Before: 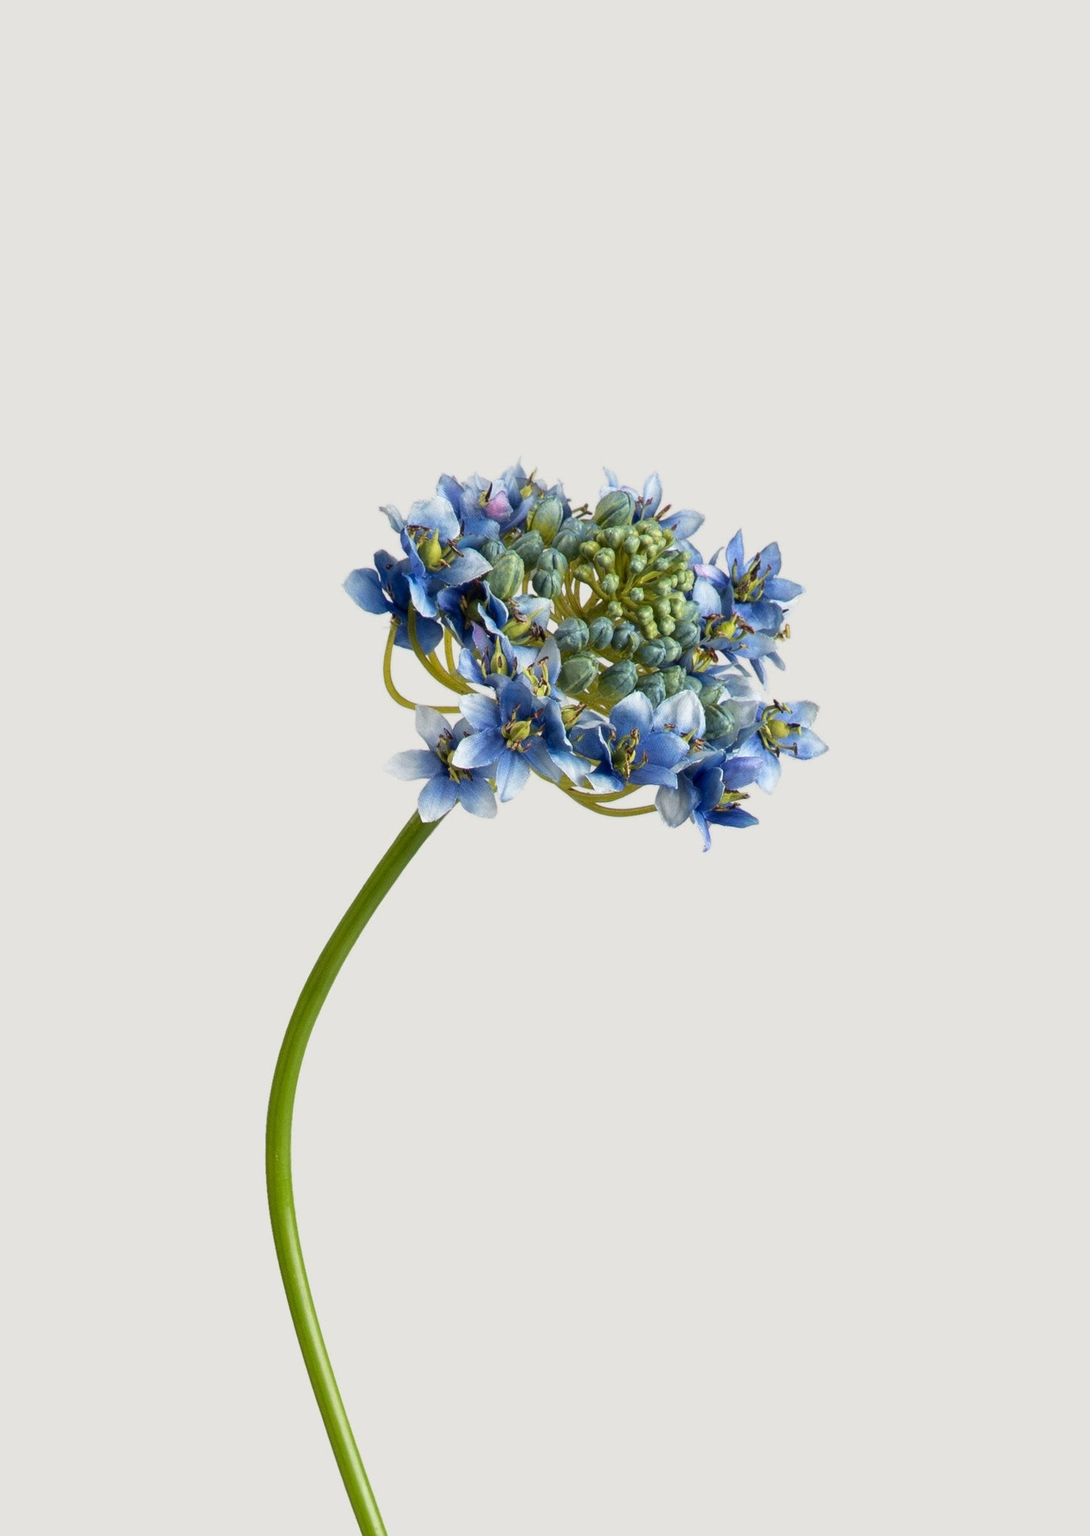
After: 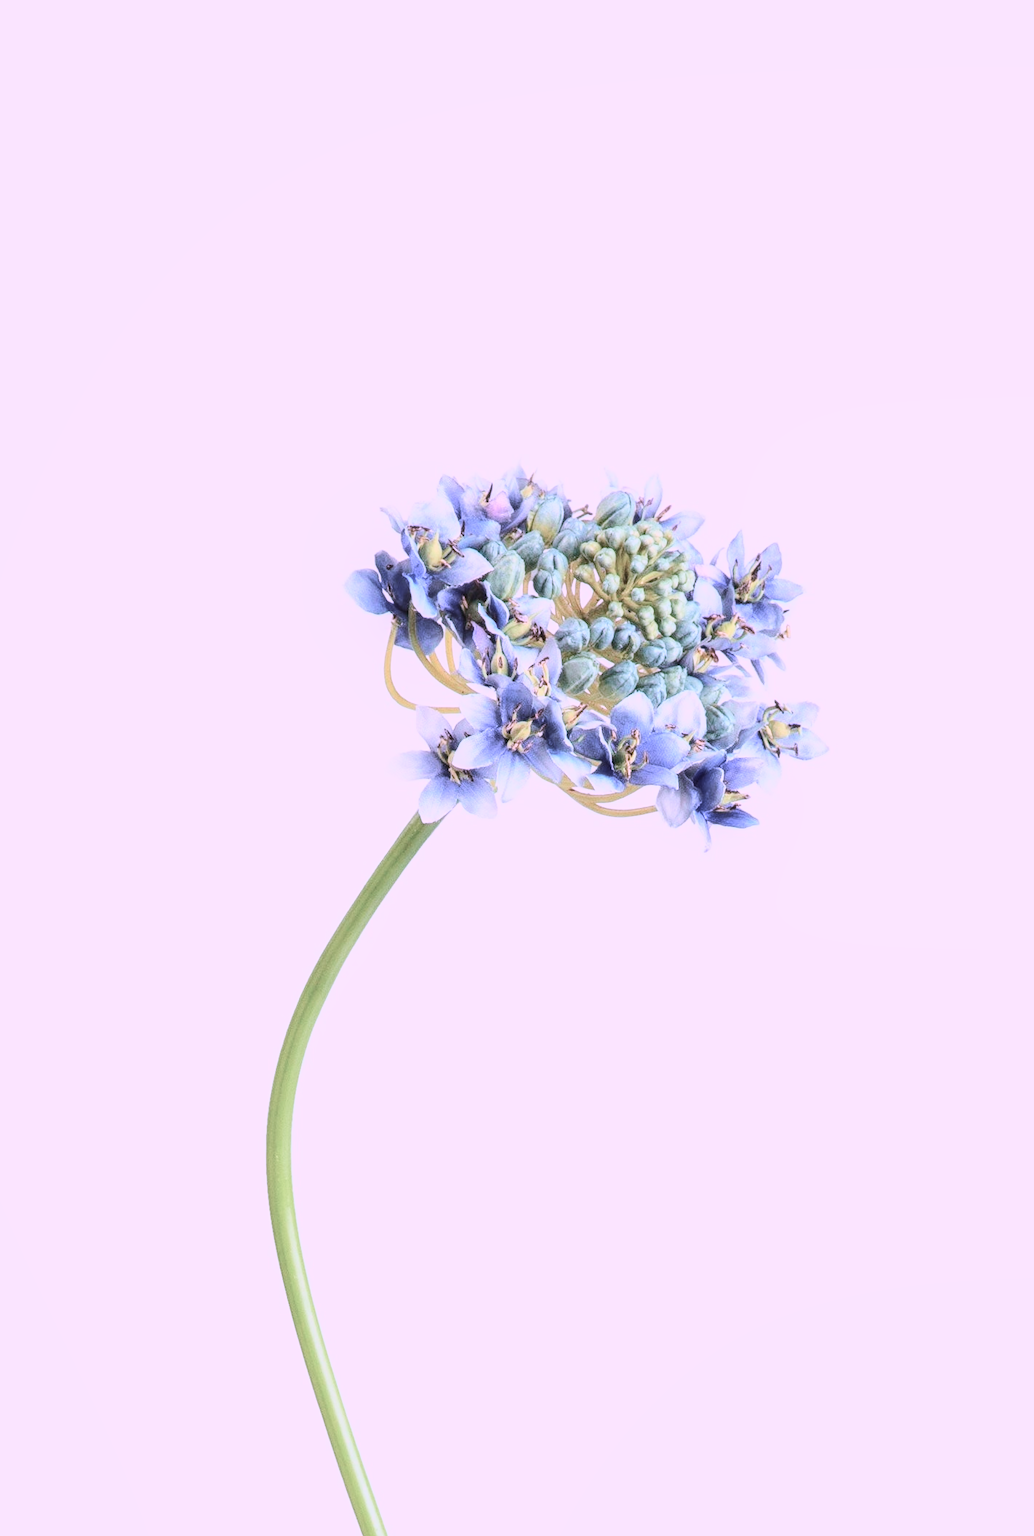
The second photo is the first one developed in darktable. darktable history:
crop and rotate: right 5.167%
local contrast: on, module defaults
contrast brightness saturation: contrast -0.26, saturation -0.43
base curve: curves: ch0 [(0, 0) (0.025, 0.046) (0.112, 0.277) (0.467, 0.74) (0.814, 0.929) (1, 0.942)]
exposure: exposure 0.2 EV, compensate highlight preservation false
tone curve: curves: ch0 [(0, 0.049) (0.113, 0.084) (0.285, 0.301) (0.673, 0.796) (0.845, 0.932) (0.994, 0.971)]; ch1 [(0, 0) (0.456, 0.424) (0.498, 0.5) (0.57, 0.557) (0.631, 0.635) (1, 1)]; ch2 [(0, 0) (0.395, 0.398) (0.44, 0.456) (0.502, 0.507) (0.55, 0.559) (0.67, 0.702) (1, 1)], color space Lab, independent channels, preserve colors none
tone equalizer: on, module defaults
color correction: highlights a* 15.03, highlights b* -25.07
